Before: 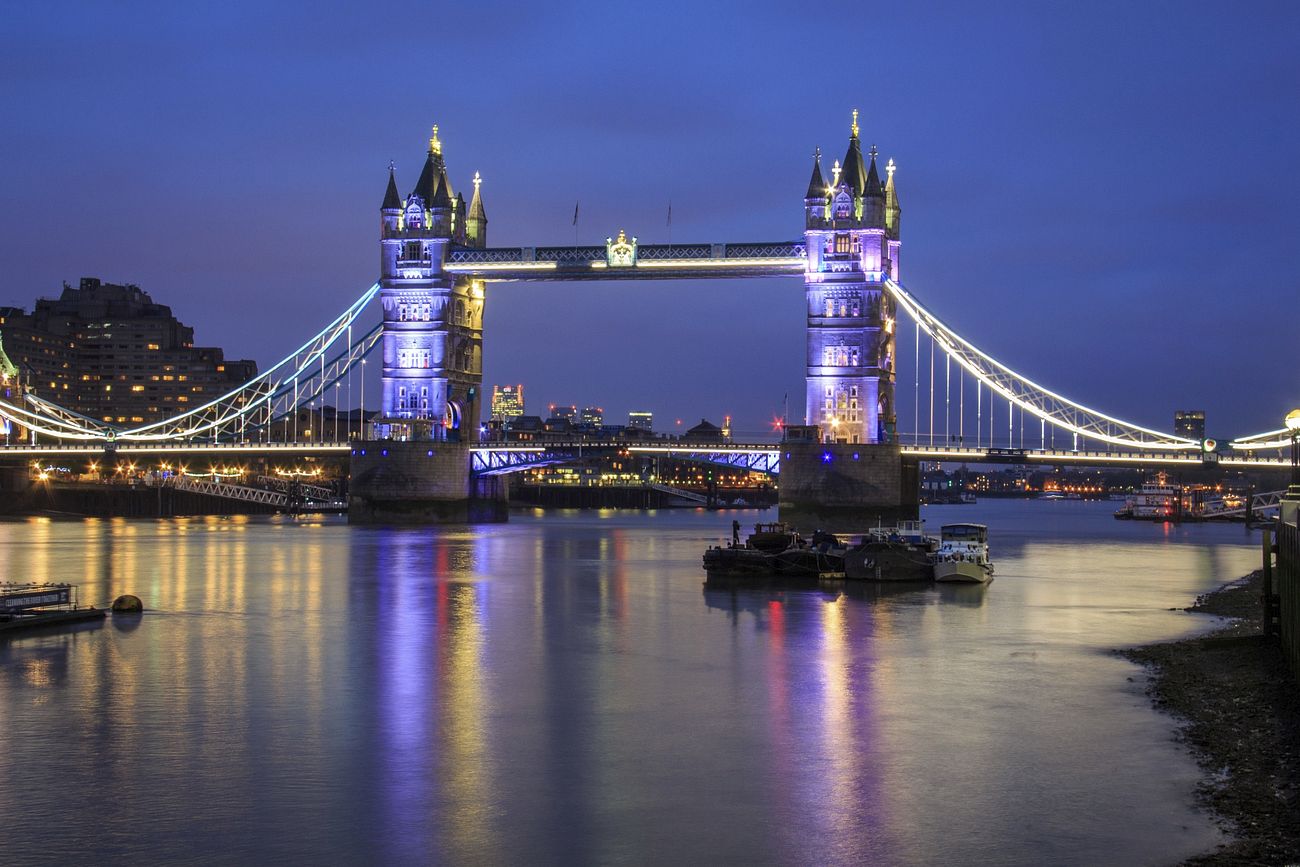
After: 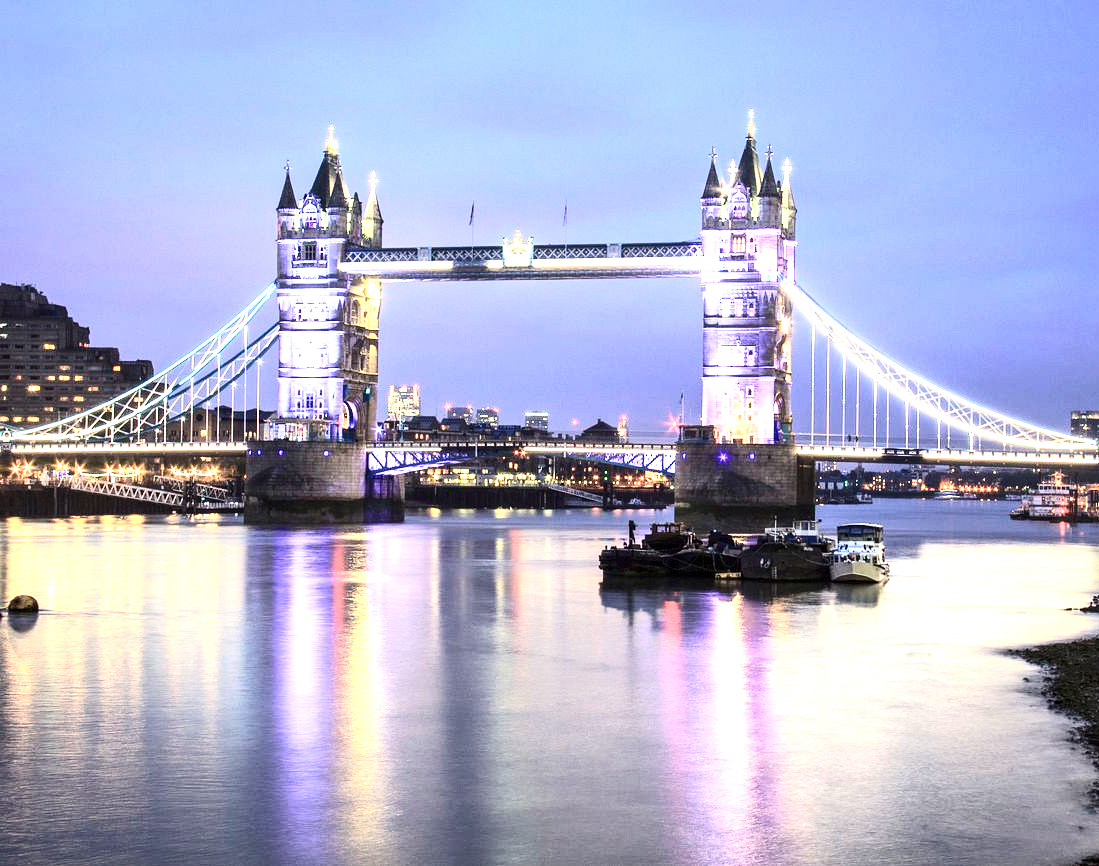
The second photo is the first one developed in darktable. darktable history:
crop: left 8.013%, right 7.426%
exposure: exposure 2.006 EV, compensate highlight preservation false
contrast brightness saturation: contrast 0.252, saturation -0.309
